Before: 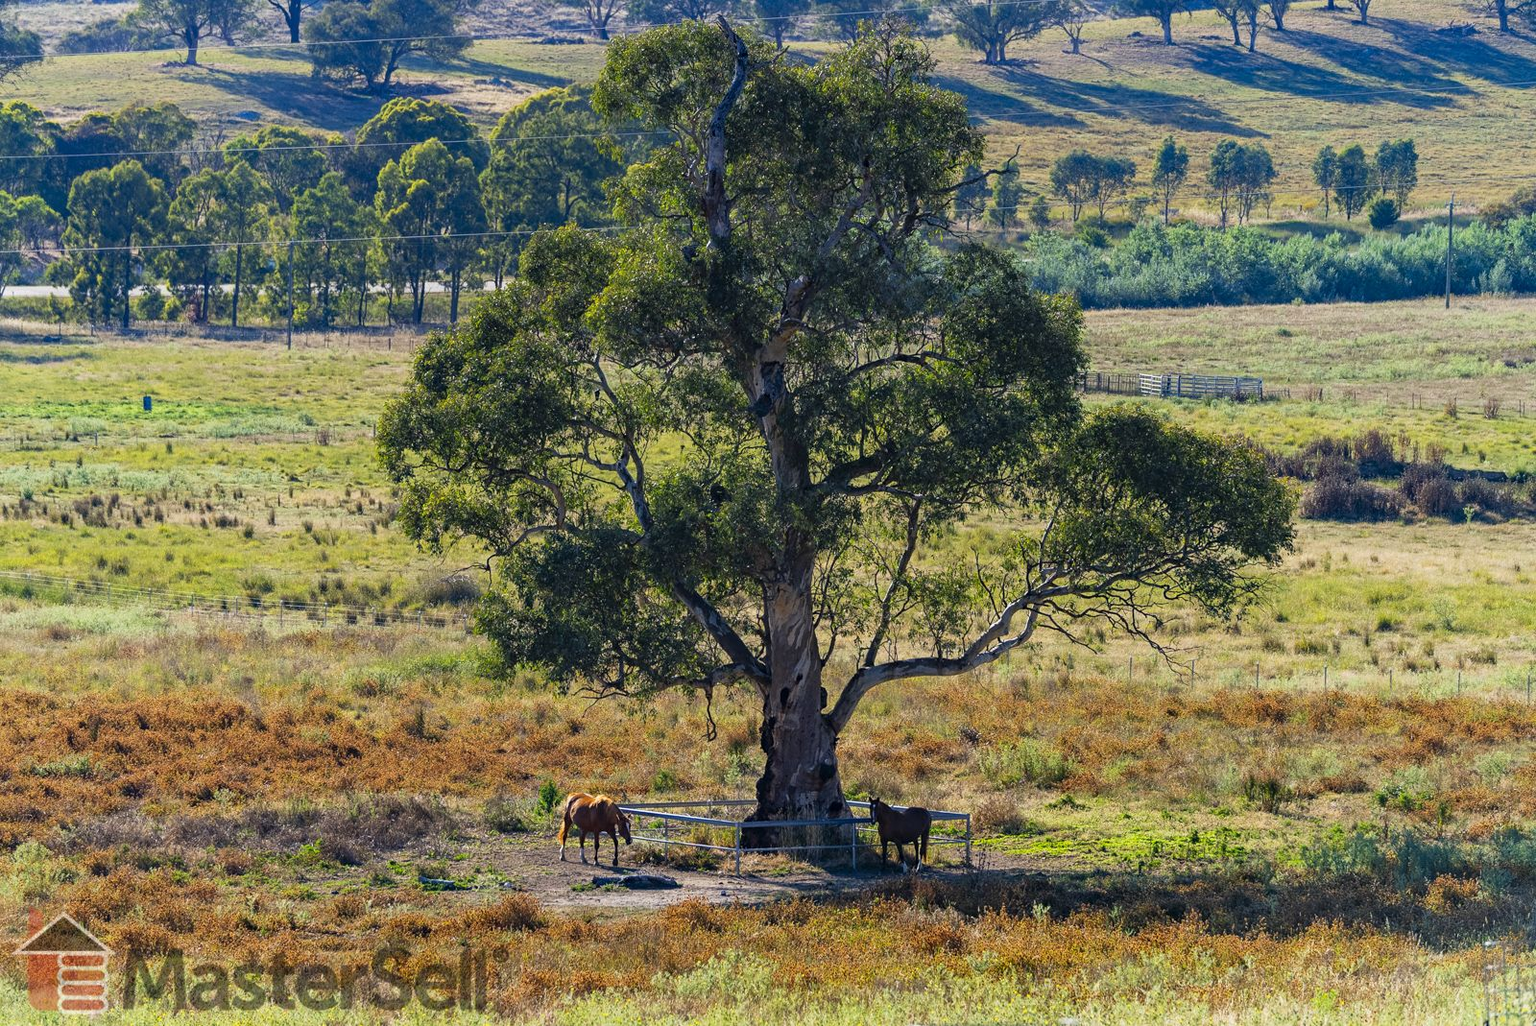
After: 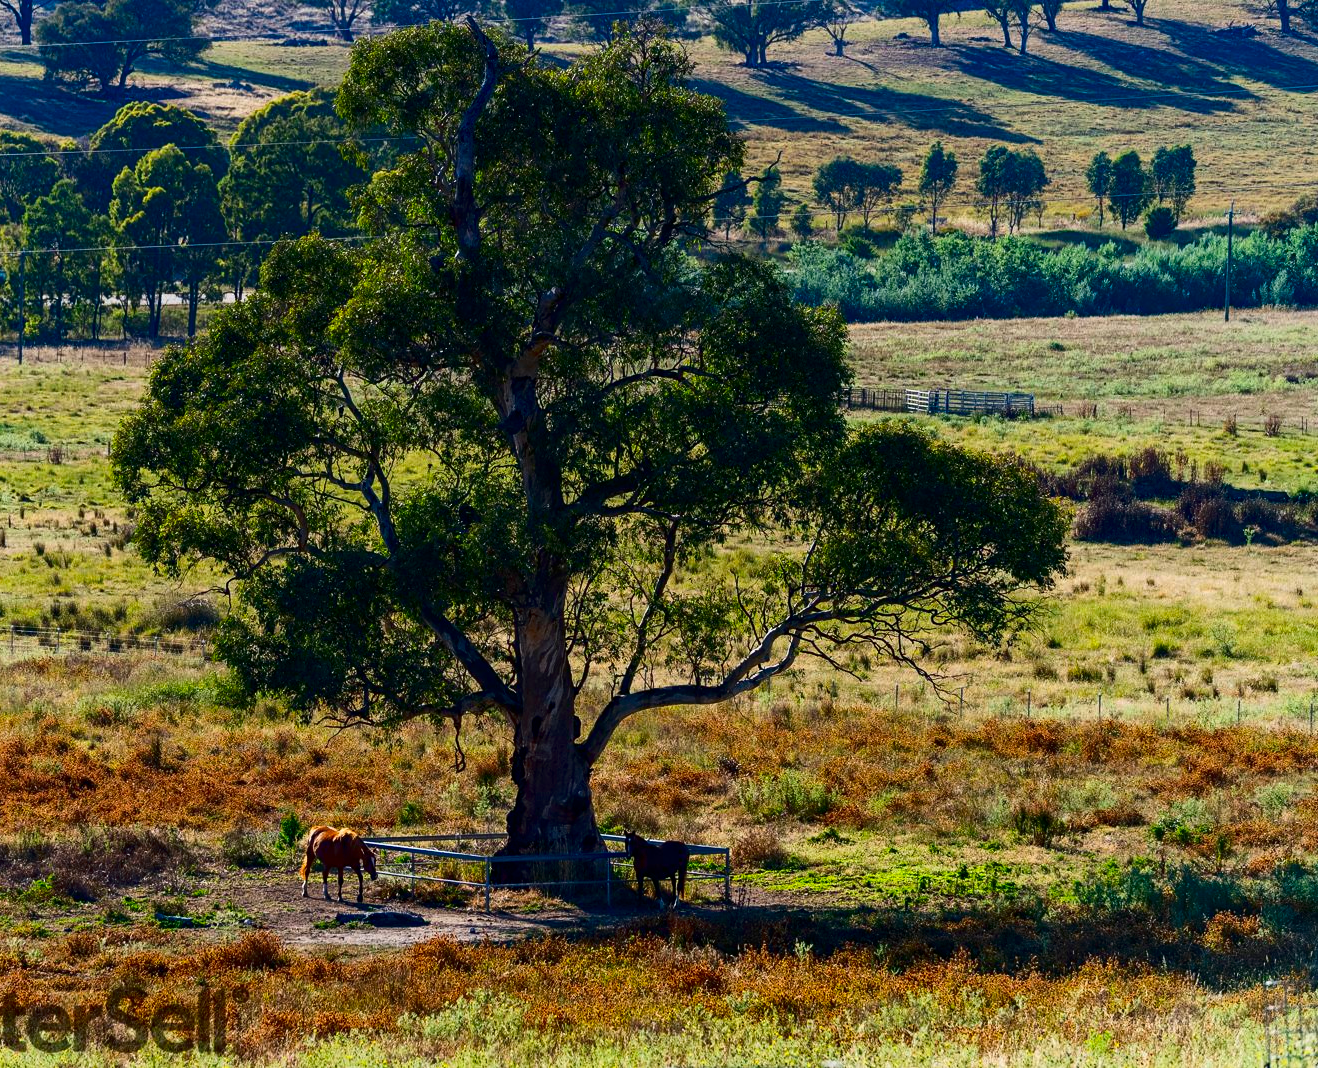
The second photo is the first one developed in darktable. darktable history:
contrast brightness saturation: contrast 0.19, brightness -0.24, saturation 0.11
crop: left 17.582%, bottom 0.031%
